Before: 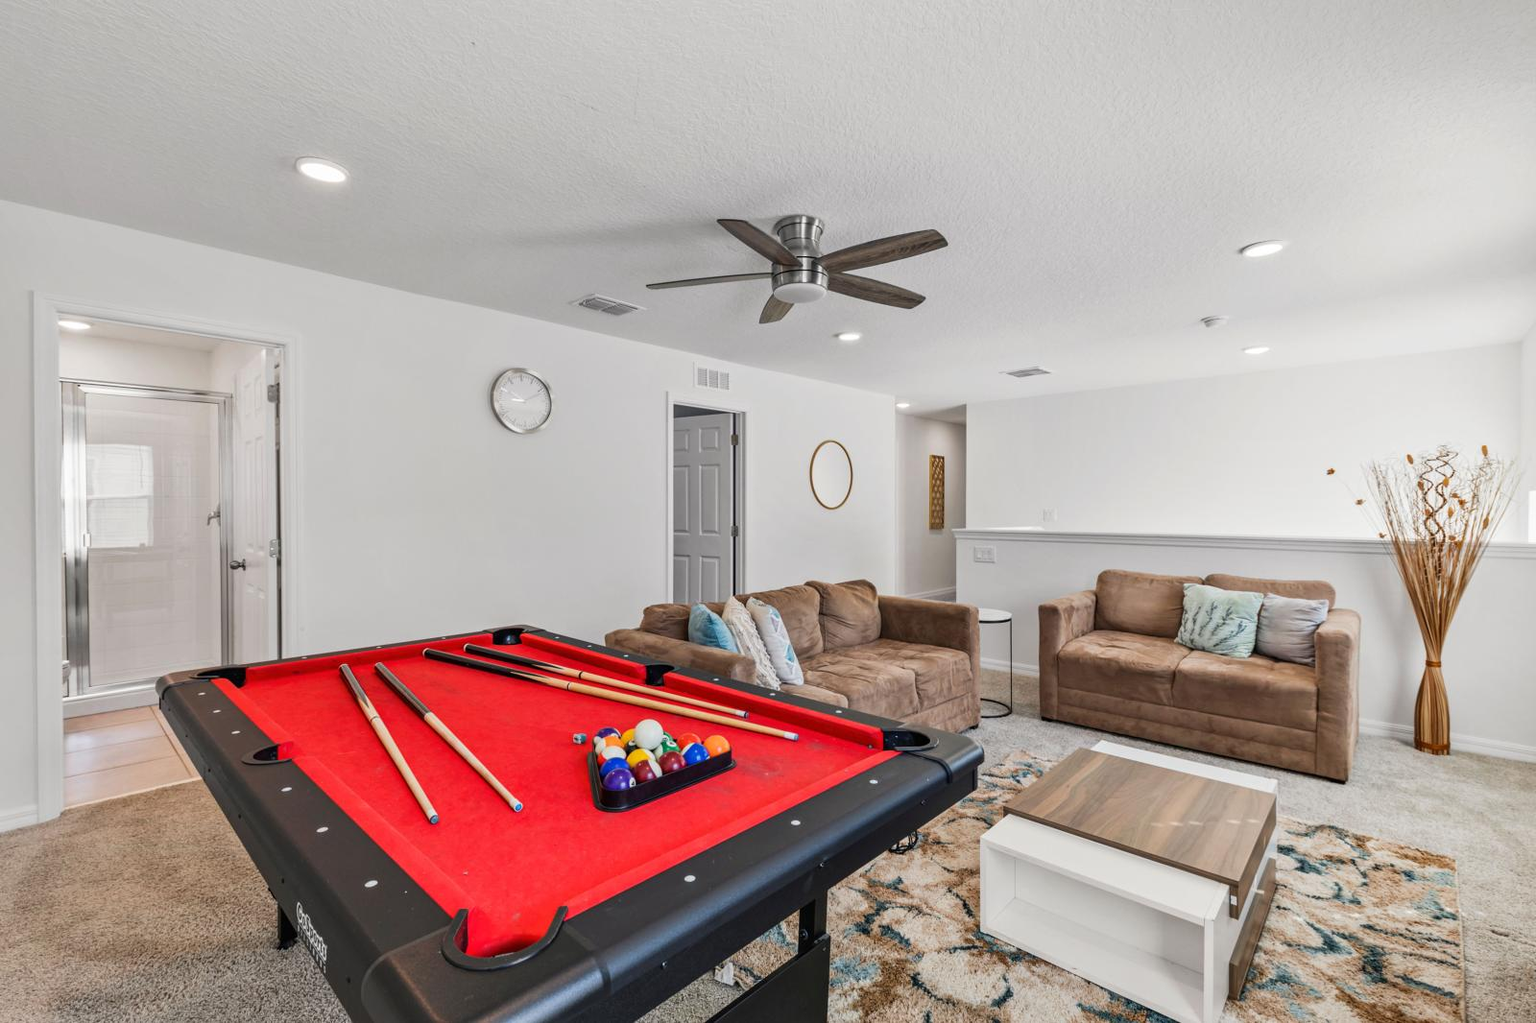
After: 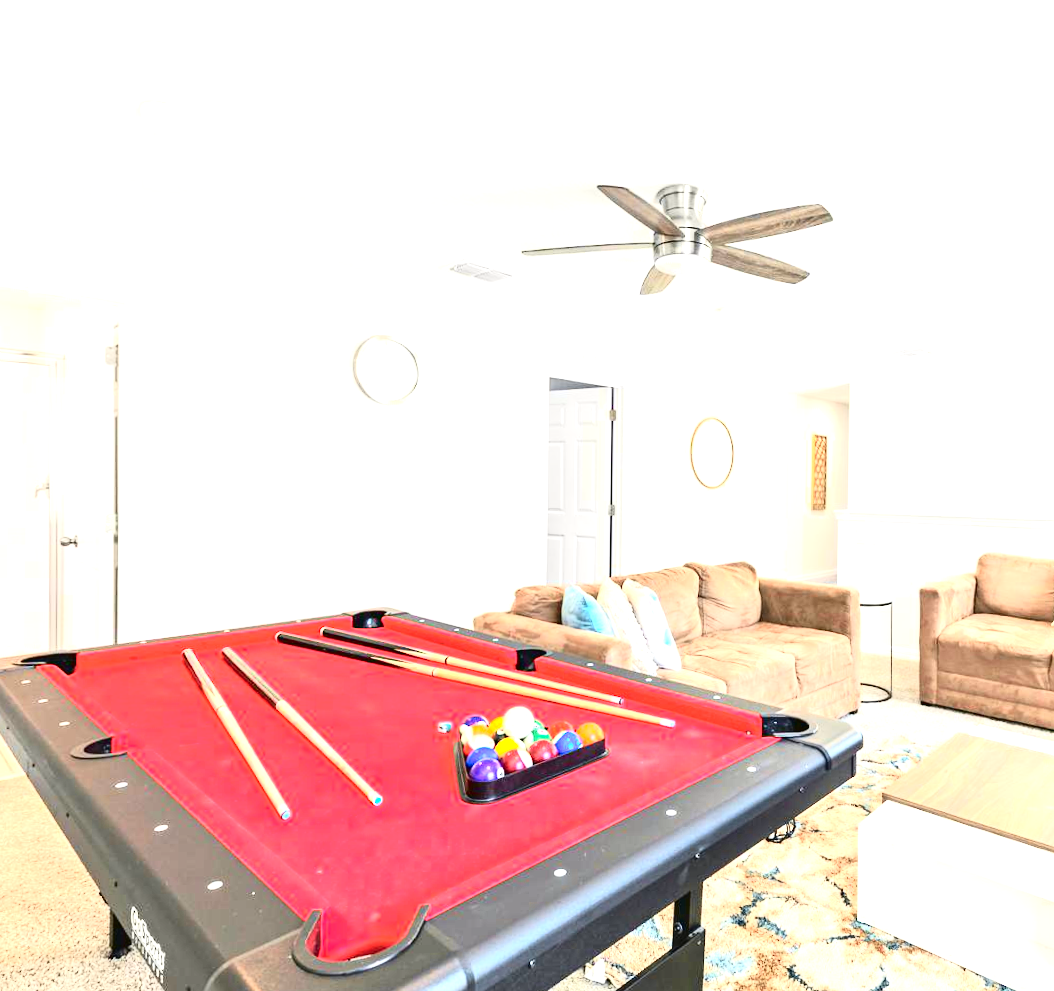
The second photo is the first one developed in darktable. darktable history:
exposure: exposure 2.04 EV, compensate highlight preservation false
crop and rotate: left 12.673%, right 20.66%
tone curve: curves: ch0 [(0, 0.023) (0.087, 0.065) (0.184, 0.168) (0.45, 0.54) (0.57, 0.683) (0.706, 0.841) (0.877, 0.948) (1, 0.984)]; ch1 [(0, 0) (0.388, 0.369) (0.447, 0.447) (0.505, 0.5) (0.534, 0.535) (0.563, 0.563) (0.579, 0.59) (0.644, 0.663) (1, 1)]; ch2 [(0, 0) (0.301, 0.259) (0.385, 0.395) (0.492, 0.496) (0.518, 0.537) (0.583, 0.605) (0.673, 0.667) (1, 1)], color space Lab, independent channels, preserve colors none
rotate and perspective: rotation 0.679°, lens shift (horizontal) 0.136, crop left 0.009, crop right 0.991, crop top 0.078, crop bottom 0.95
